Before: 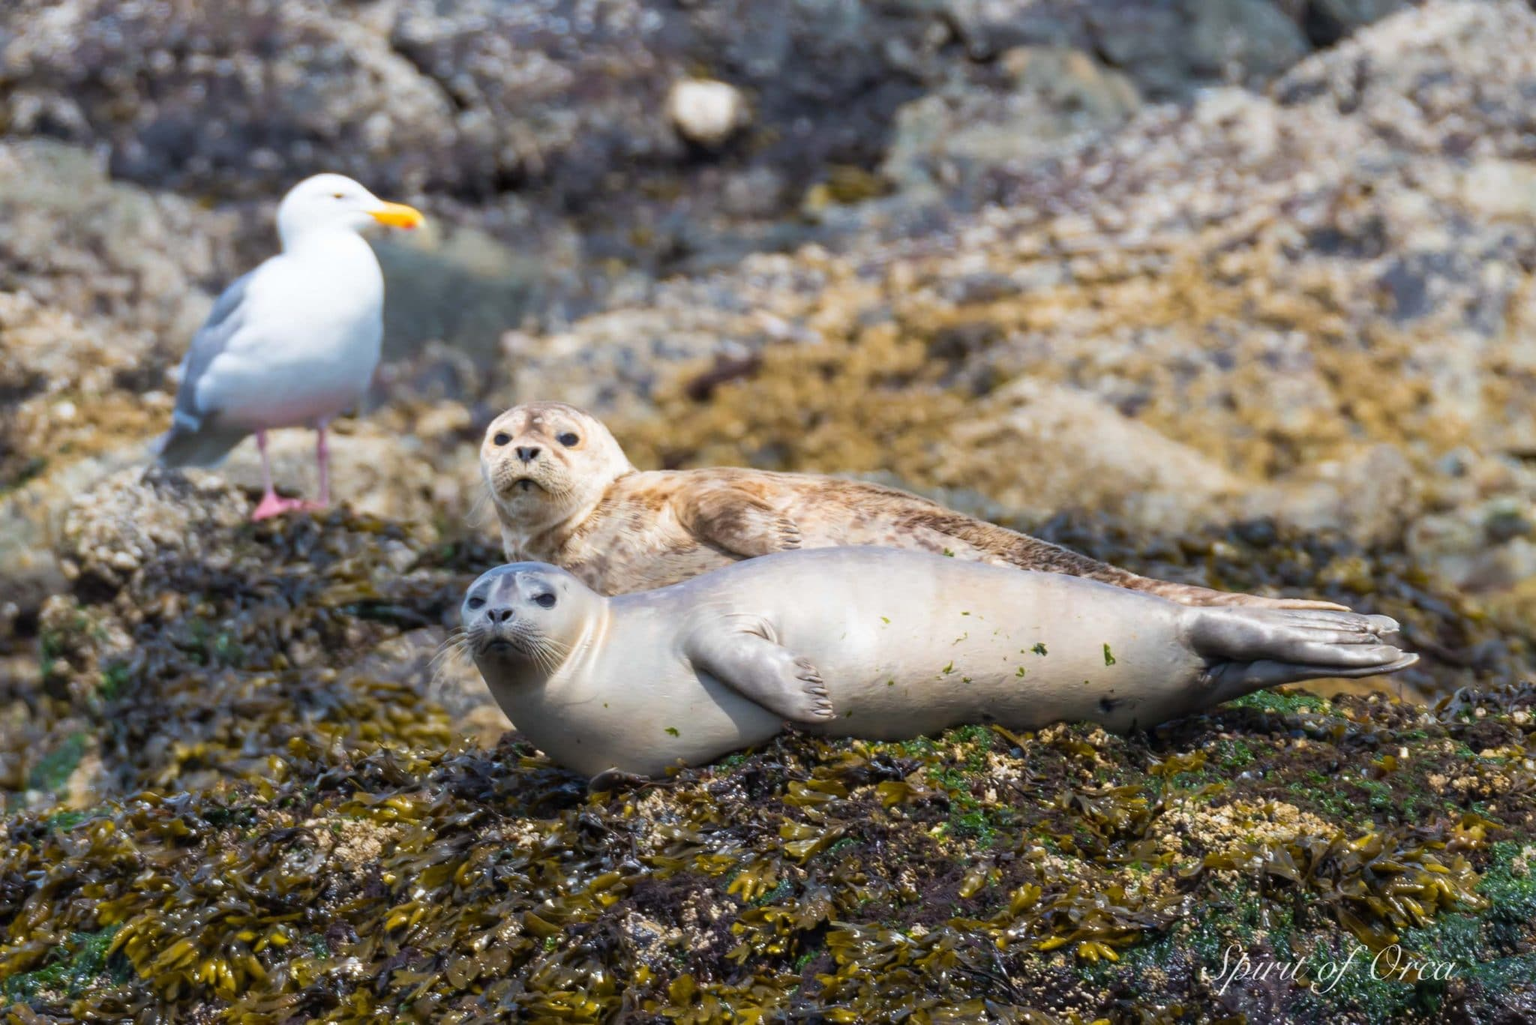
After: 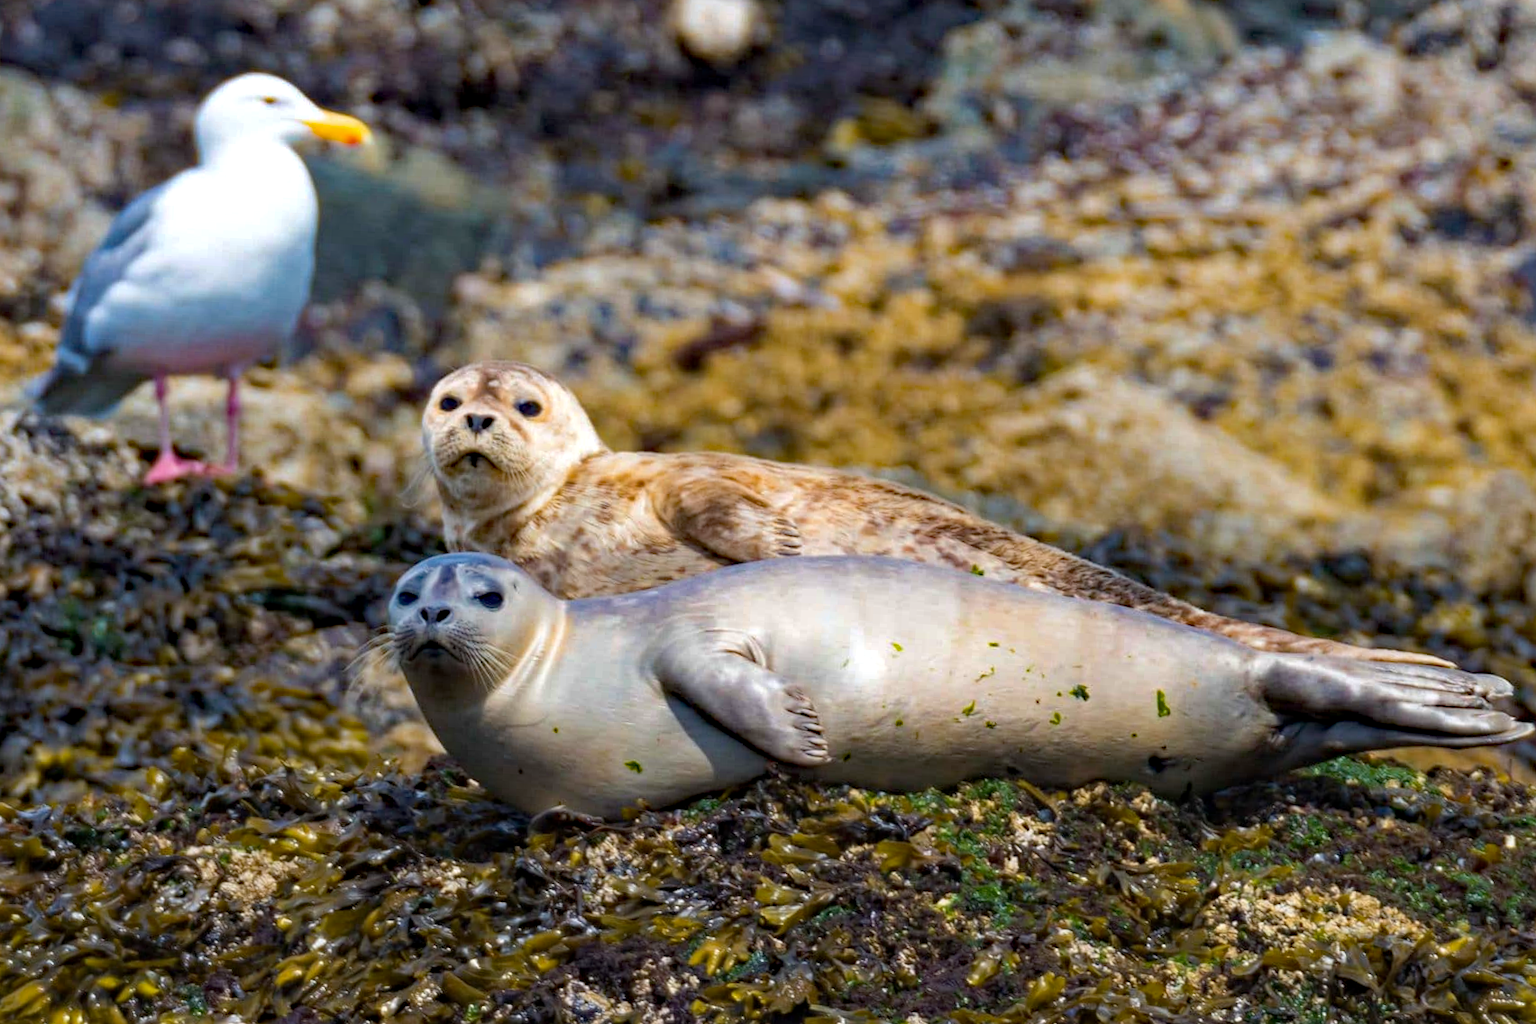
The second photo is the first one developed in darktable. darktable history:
crop and rotate: angle -3.27°, left 5.211%, top 5.211%, right 4.607%, bottom 4.607%
haze removal: strength 0.53, distance 0.925, compatibility mode true, adaptive false
